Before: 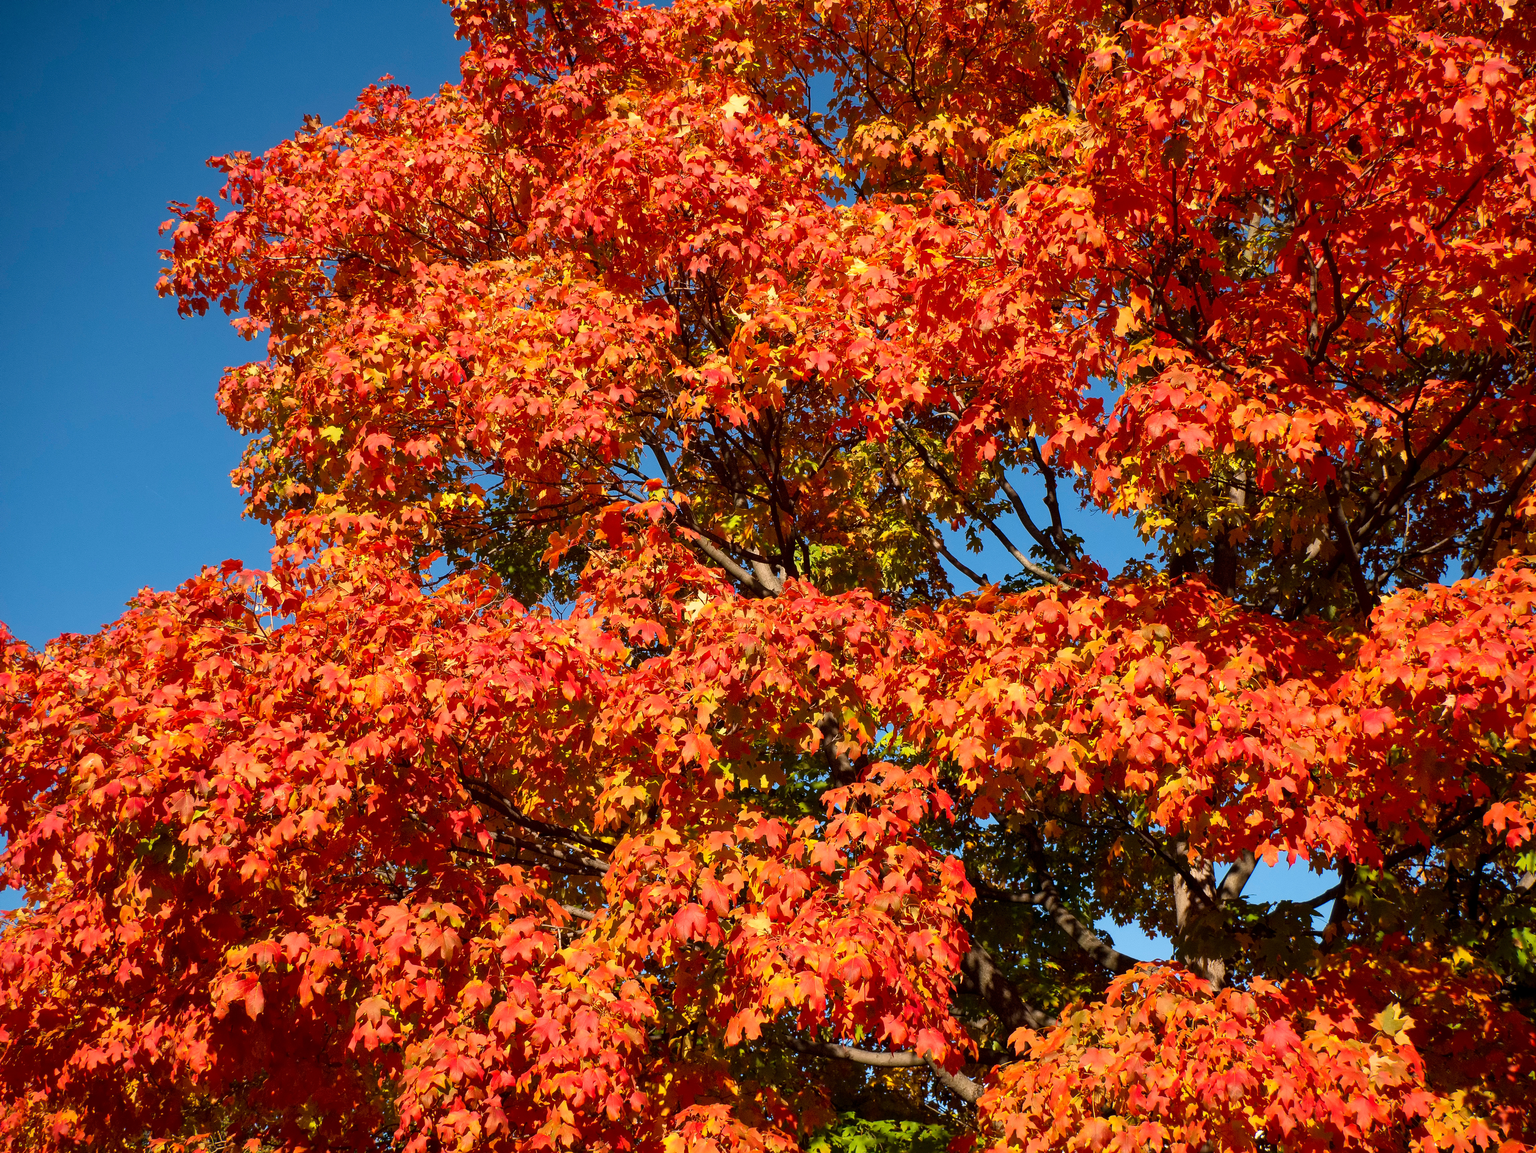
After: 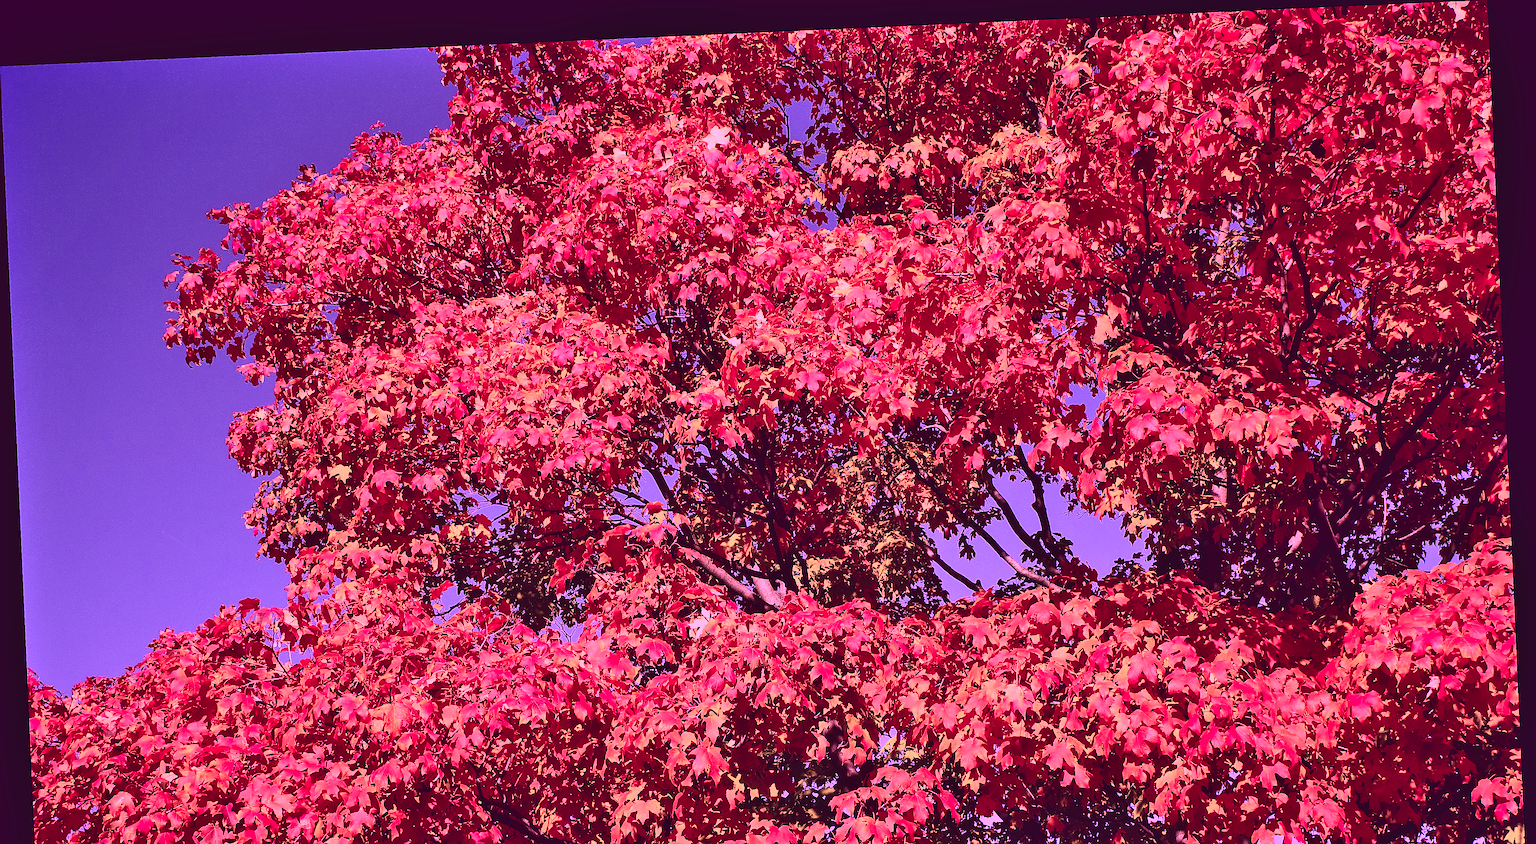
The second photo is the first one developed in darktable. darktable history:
rotate and perspective: rotation -2.56°, automatic cropping off
sharpen: amount 0.901
crop: bottom 28.576%
contrast brightness saturation: contrast 0.39, brightness 0.1
exposure: black level correction -0.015, exposure -0.5 EV, compensate highlight preservation false
shadows and highlights: low approximation 0.01, soften with gaussian
color calibration: illuminant custom, x 0.261, y 0.521, temperature 7054.11 K
